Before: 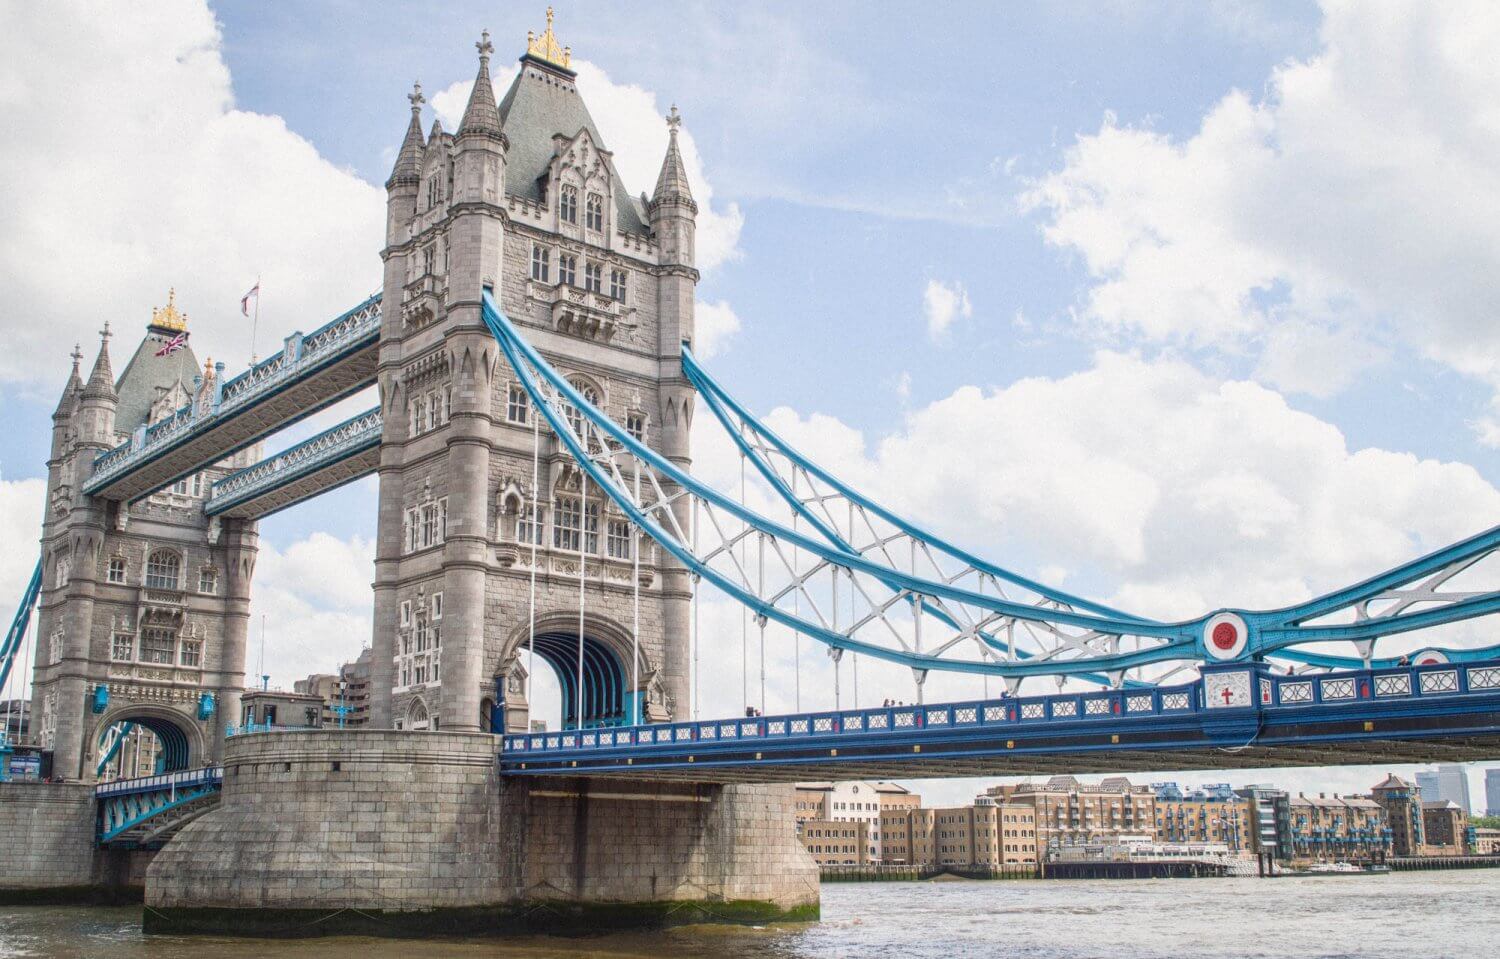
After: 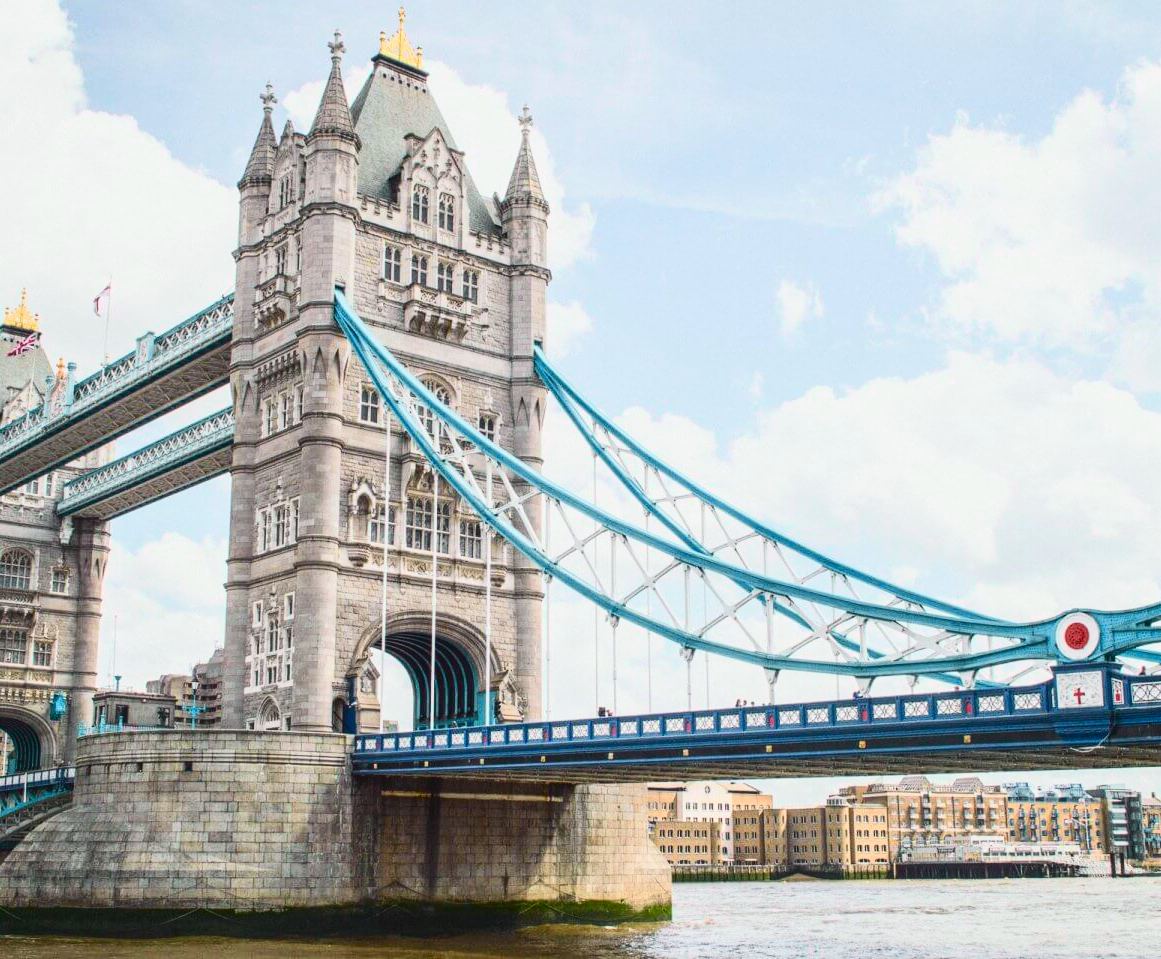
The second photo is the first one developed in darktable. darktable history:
crop: left 9.88%, right 12.664%
tone curve: curves: ch0 [(0, 0.028) (0.037, 0.05) (0.123, 0.108) (0.19, 0.164) (0.269, 0.247) (0.475, 0.533) (0.595, 0.695) (0.718, 0.823) (0.855, 0.913) (1, 0.982)]; ch1 [(0, 0) (0.243, 0.245) (0.427, 0.41) (0.493, 0.481) (0.505, 0.502) (0.536, 0.545) (0.56, 0.582) (0.611, 0.644) (0.769, 0.807) (1, 1)]; ch2 [(0, 0) (0.249, 0.216) (0.349, 0.321) (0.424, 0.442) (0.476, 0.483) (0.498, 0.499) (0.517, 0.519) (0.532, 0.55) (0.569, 0.608) (0.614, 0.661) (0.706, 0.75) (0.808, 0.809) (0.991, 0.968)], color space Lab, independent channels, preserve colors none
